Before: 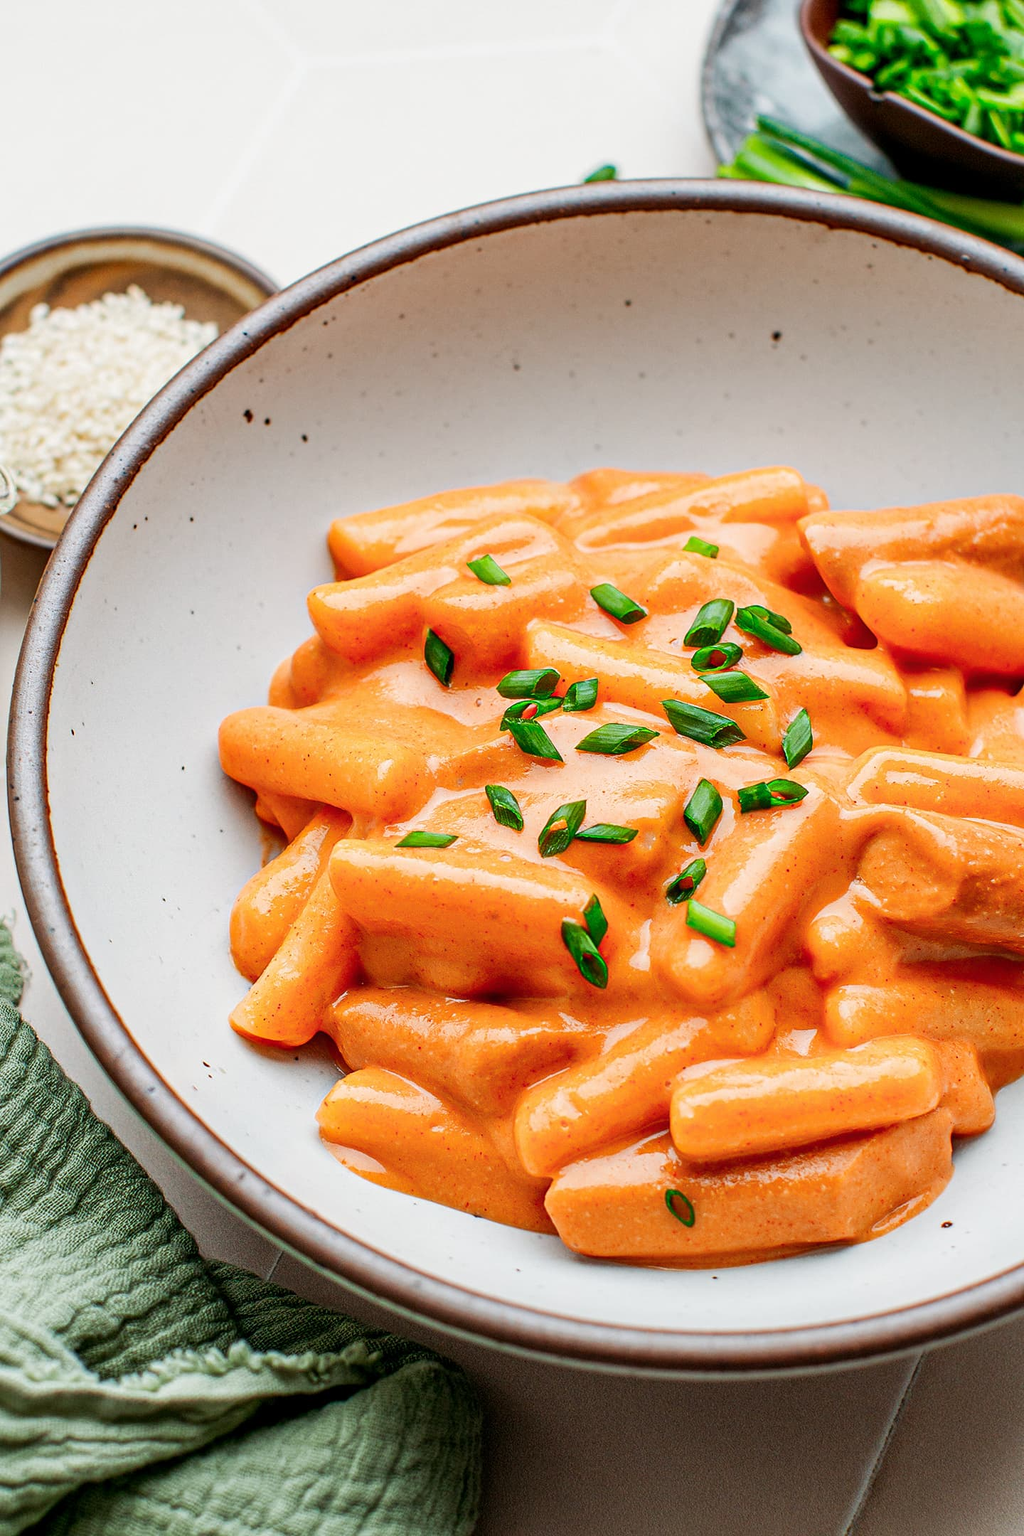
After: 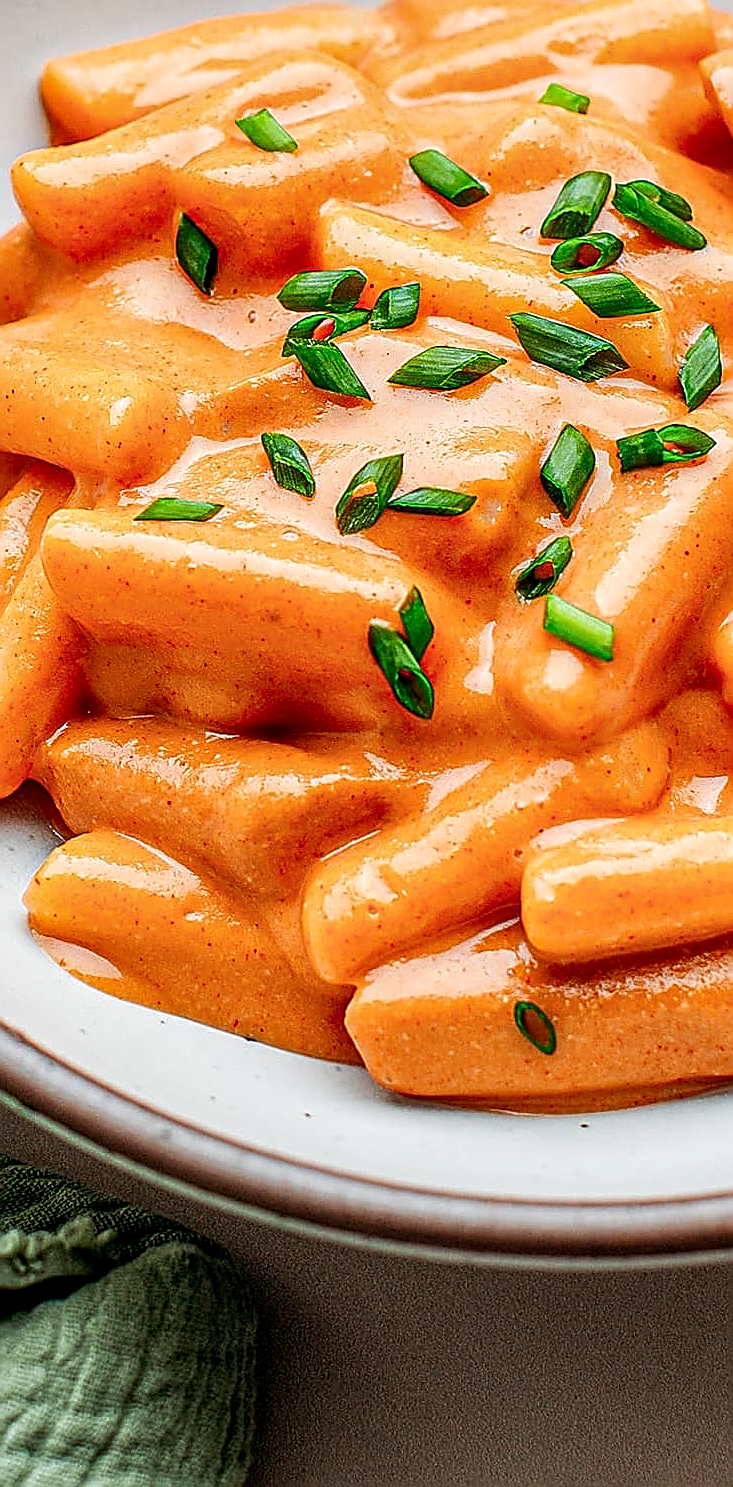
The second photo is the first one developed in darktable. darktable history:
local contrast: detail 130%
color correction: highlights a* -0.3, highlights b* -0.068
sharpen: radius 1.737, amount 1.277
crop and rotate: left 29.287%, top 31.139%, right 19.809%
